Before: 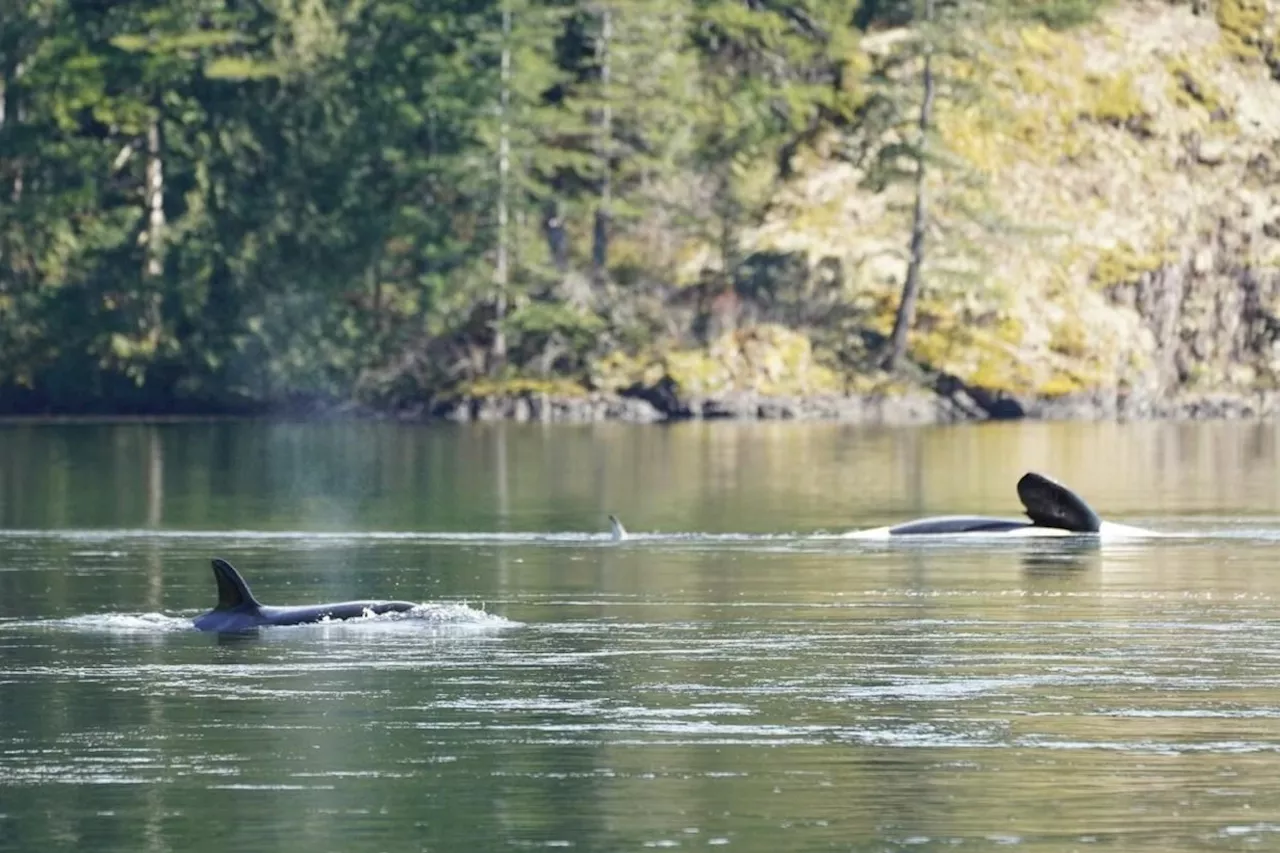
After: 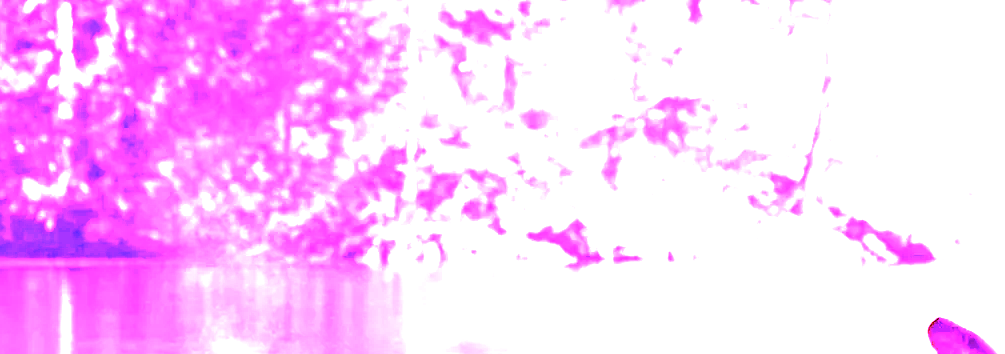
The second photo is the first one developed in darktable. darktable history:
white balance: red 8, blue 8
crop: left 7.036%, top 18.398%, right 14.379%, bottom 40.043%
color calibration: illuminant same as pipeline (D50), x 0.346, y 0.359, temperature 5002.42 K
